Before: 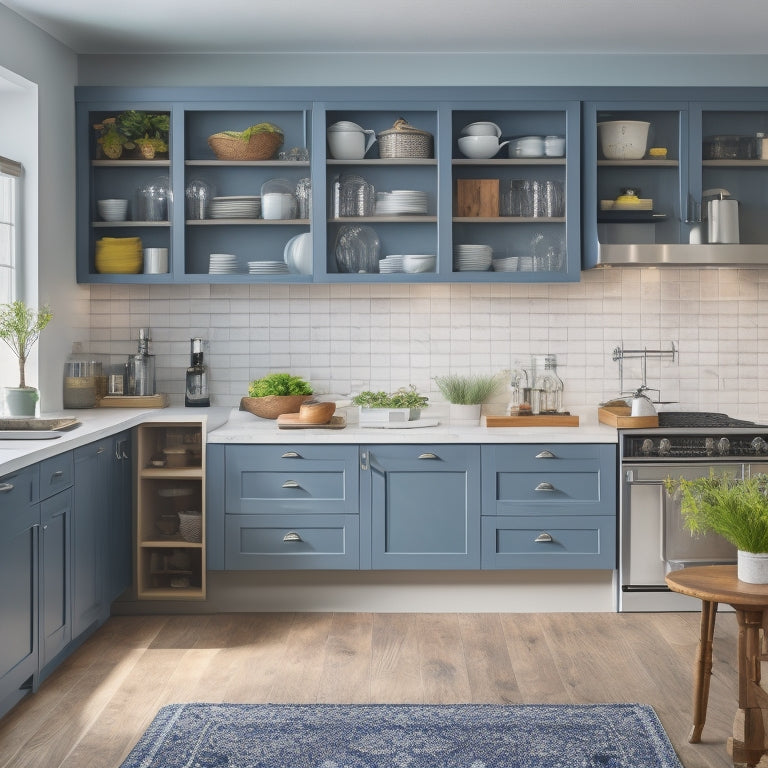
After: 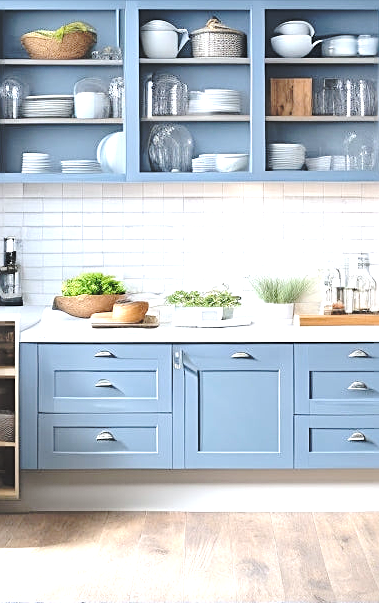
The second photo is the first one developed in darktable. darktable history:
sharpen: amount 0.6
white balance: red 0.967, blue 1.049
tone equalizer: -8 EV -0.417 EV, -7 EV -0.389 EV, -6 EV -0.333 EV, -5 EV -0.222 EV, -3 EV 0.222 EV, -2 EV 0.333 EV, -1 EV 0.389 EV, +0 EV 0.417 EV, edges refinement/feathering 500, mask exposure compensation -1.57 EV, preserve details no
crop and rotate: angle 0.02°, left 24.353%, top 13.219%, right 26.156%, bottom 8.224%
exposure: black level correction 0, exposure 0.7 EV, compensate highlight preservation false
base curve: curves: ch0 [(0, 0) (0.073, 0.04) (0.157, 0.139) (0.492, 0.492) (0.758, 0.758) (1, 1)], preserve colors none
contrast brightness saturation: brightness 0.13
